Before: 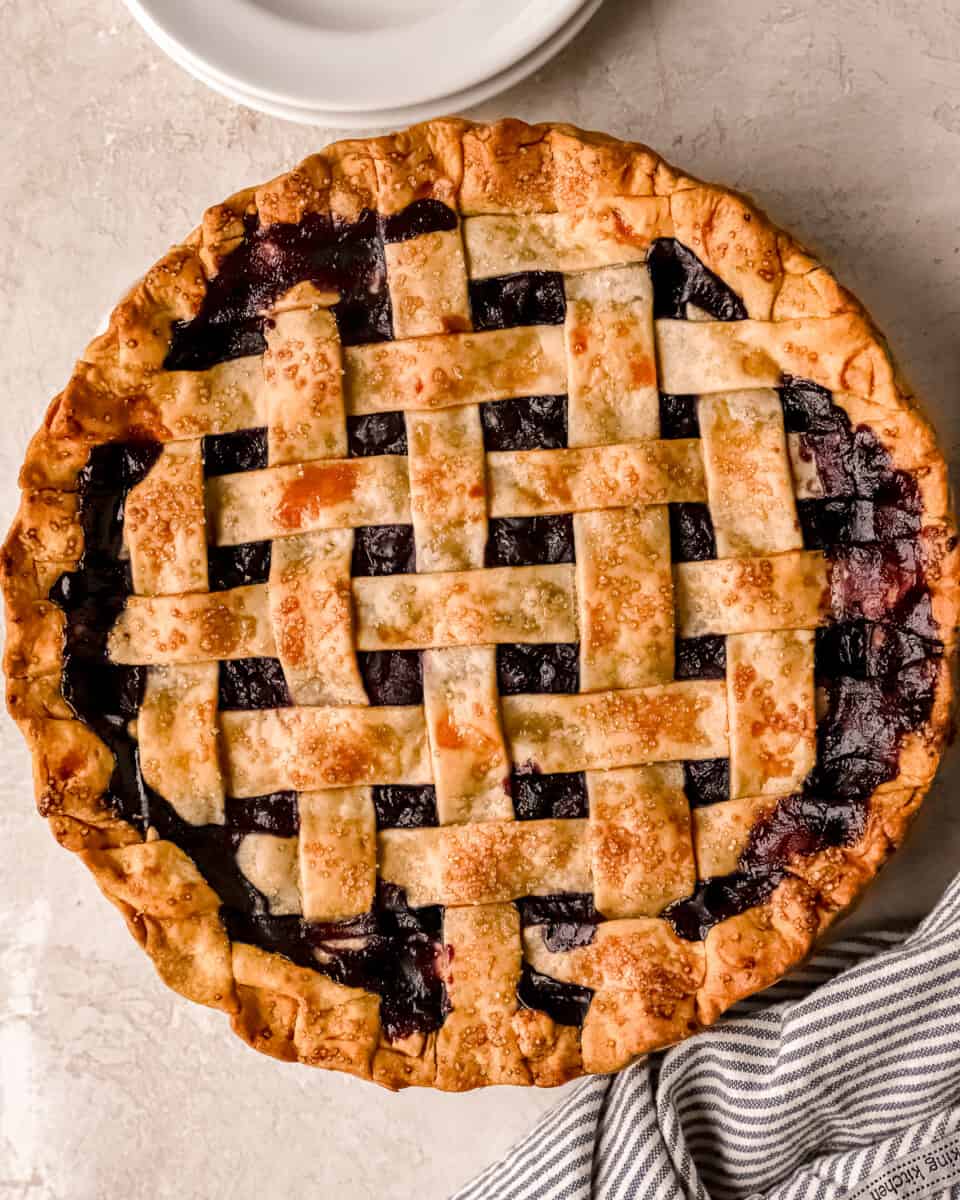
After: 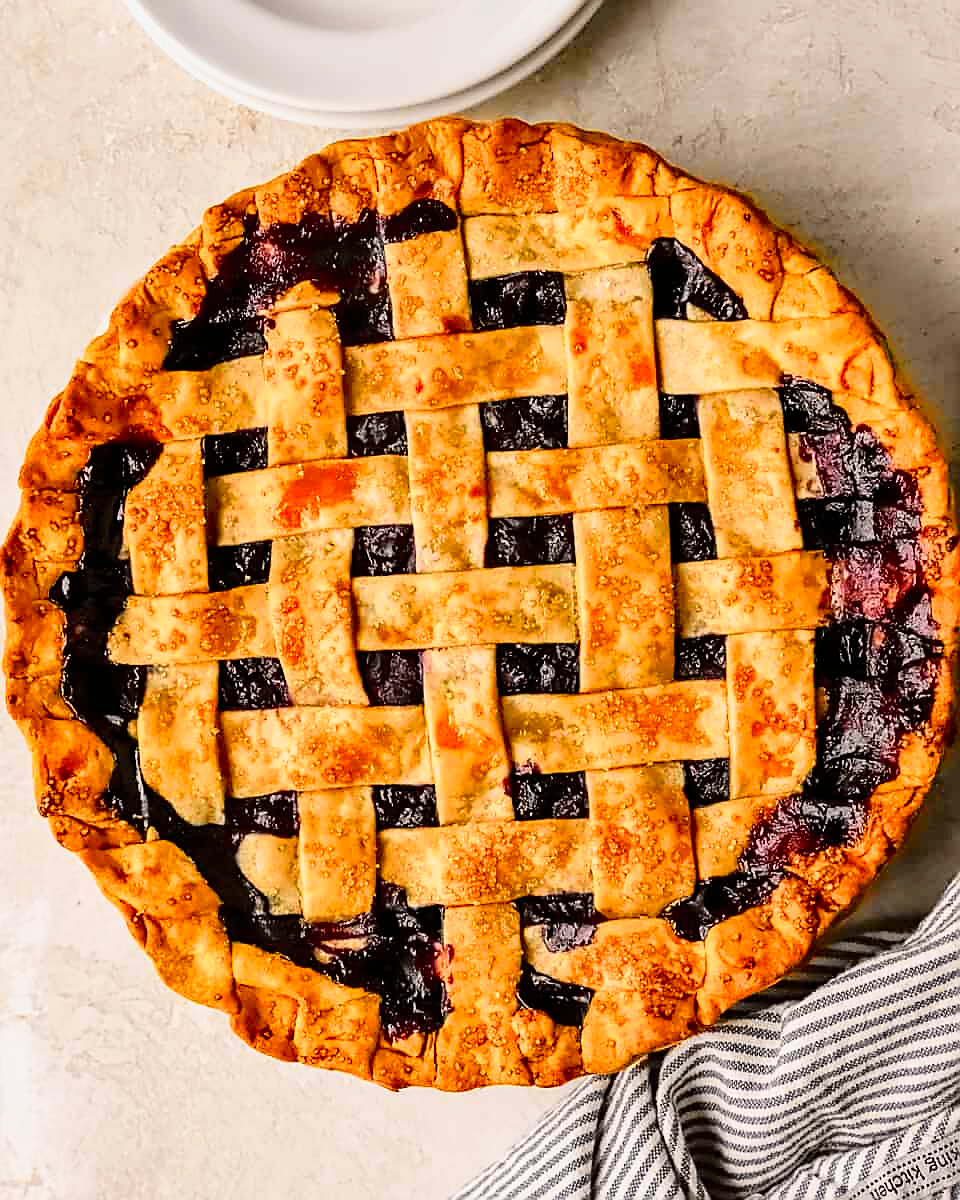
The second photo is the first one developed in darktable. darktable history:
color correction: highlights b* 0.011, saturation 1.11
sharpen: radius 1.364, amount 1.24, threshold 0.844
tone curve: curves: ch0 [(0, 0) (0.168, 0.142) (0.359, 0.44) (0.469, 0.544) (0.634, 0.722) (0.858, 0.903) (1, 0.968)]; ch1 [(0, 0) (0.437, 0.453) (0.472, 0.47) (0.502, 0.502) (0.54, 0.534) (0.57, 0.592) (0.618, 0.66) (0.699, 0.749) (0.859, 0.919) (1, 1)]; ch2 [(0, 0) (0.33, 0.301) (0.421, 0.443) (0.476, 0.498) (0.505, 0.503) (0.547, 0.557) (0.586, 0.634) (0.608, 0.676) (1, 1)], color space Lab, independent channels, preserve colors none
